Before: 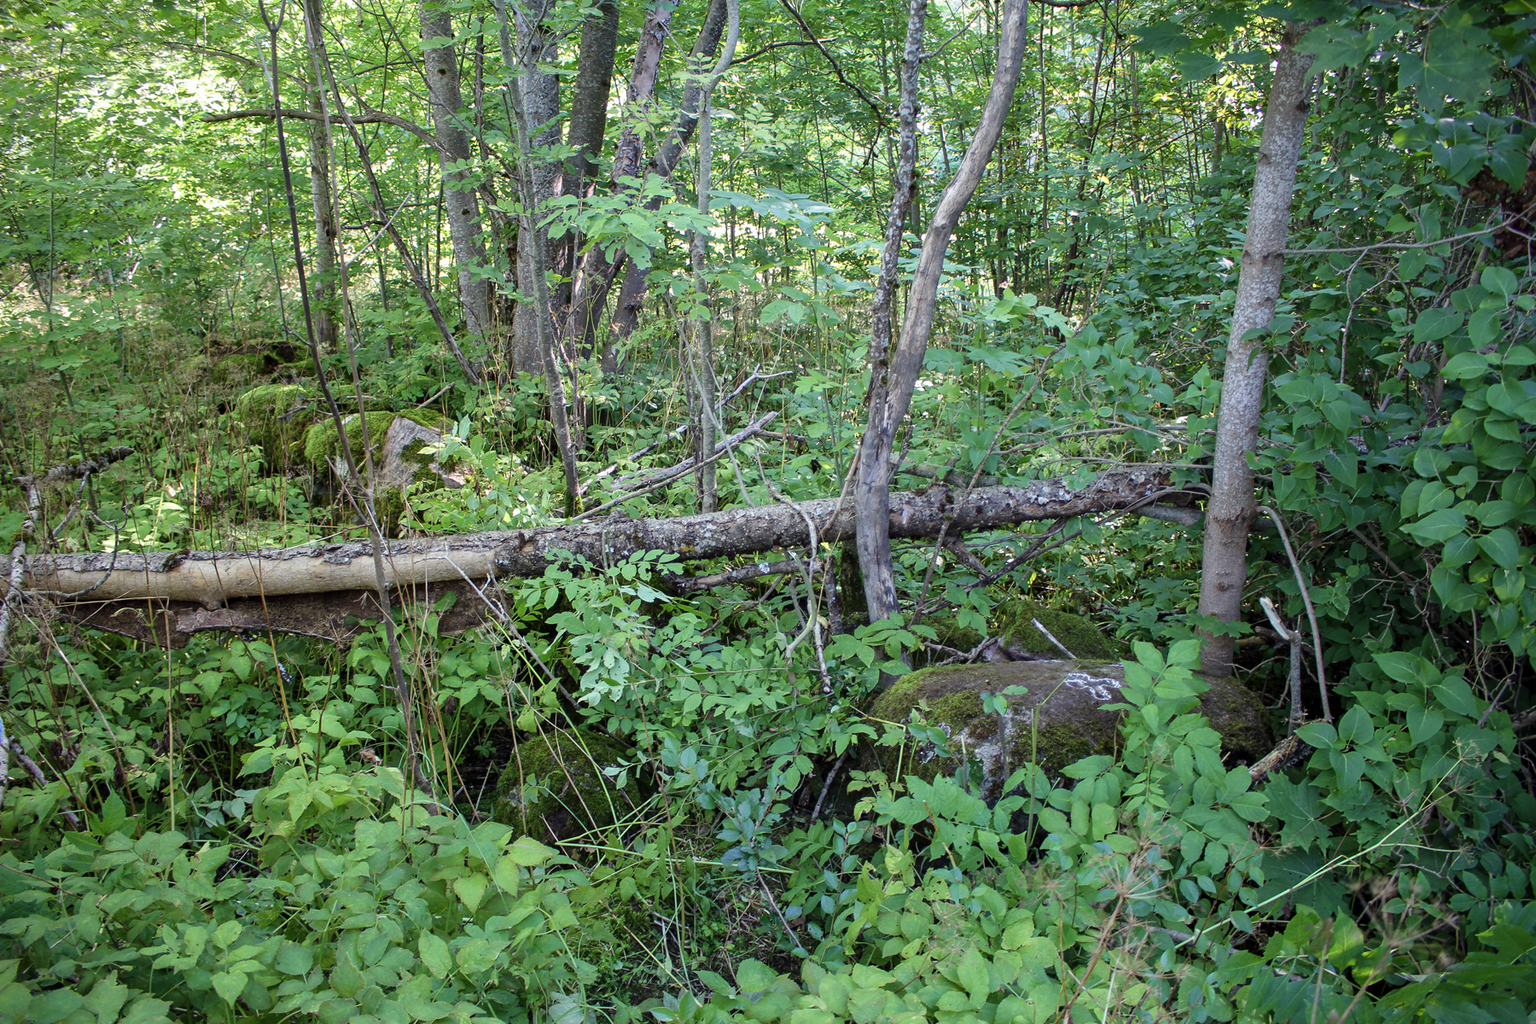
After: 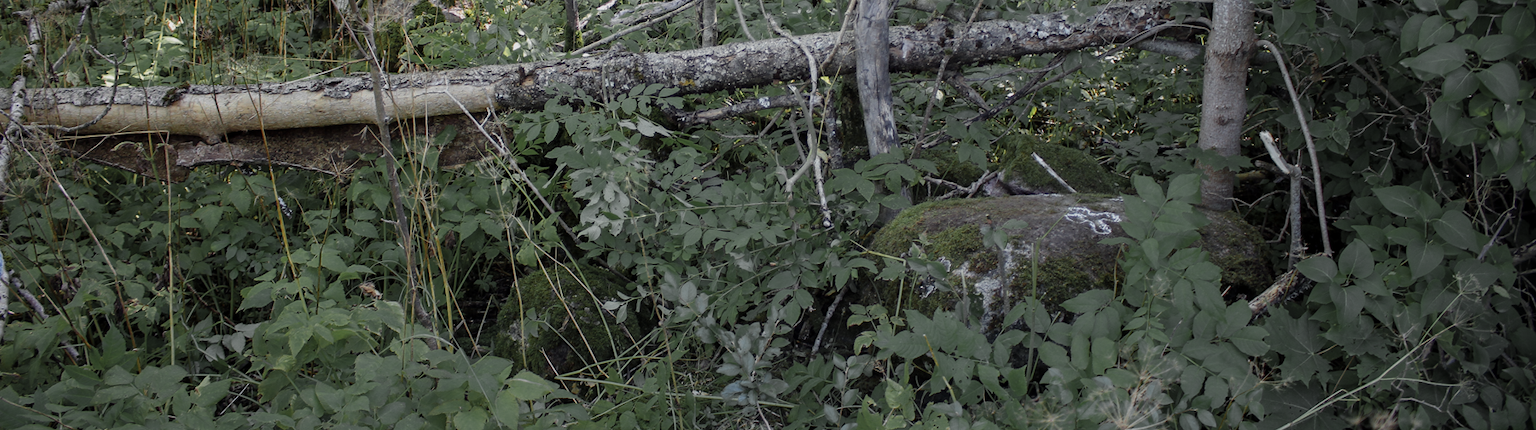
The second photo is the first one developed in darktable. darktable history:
exposure: exposure -0.36 EV, compensate highlight preservation false
color zones: curves: ch0 [(0.035, 0.242) (0.25, 0.5) (0.384, 0.214) (0.488, 0.255) (0.75, 0.5)]; ch1 [(0.063, 0.379) (0.25, 0.5) (0.354, 0.201) (0.489, 0.085) (0.729, 0.271)]; ch2 [(0.25, 0.5) (0.38, 0.517) (0.442, 0.51) (0.735, 0.456)]
bloom: size 9%, threshold 100%, strength 7%
crop: top 45.551%, bottom 12.262%
